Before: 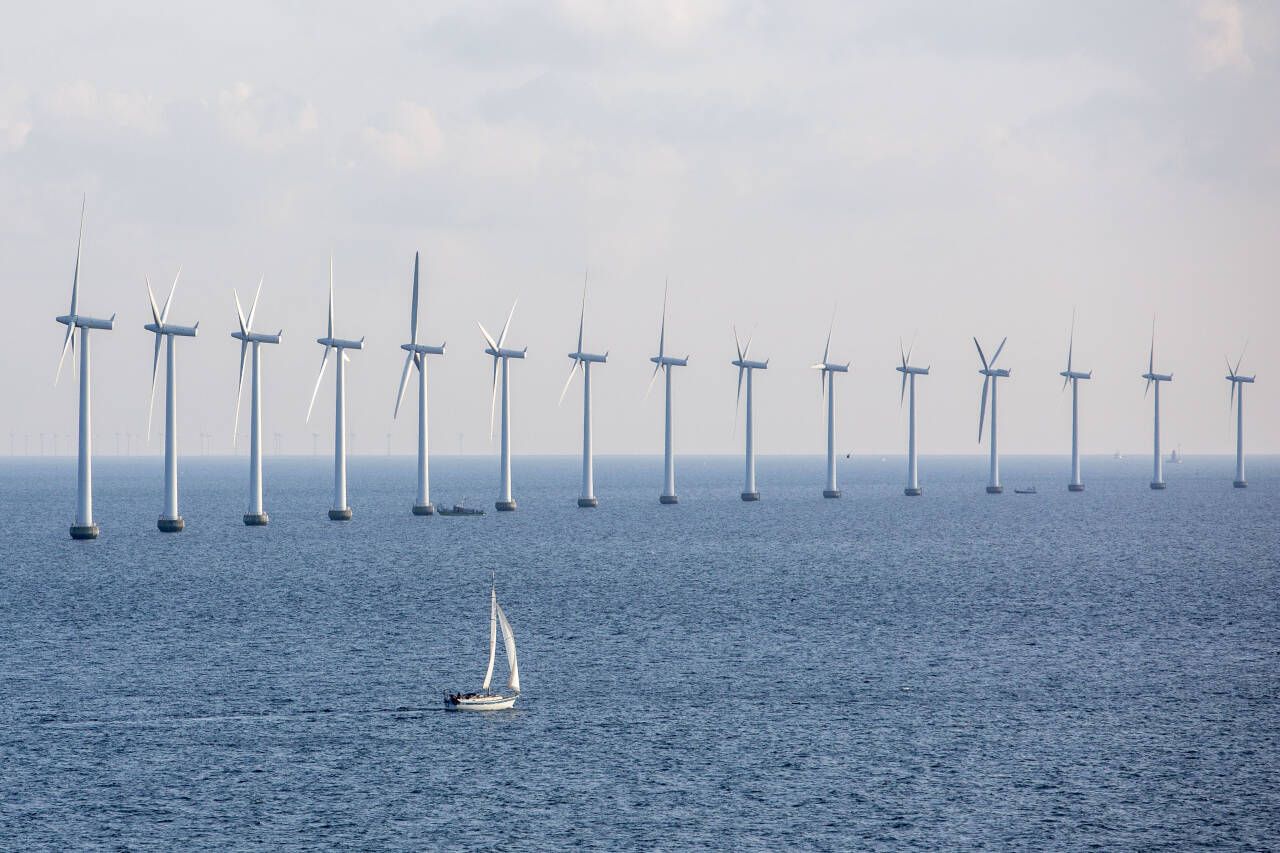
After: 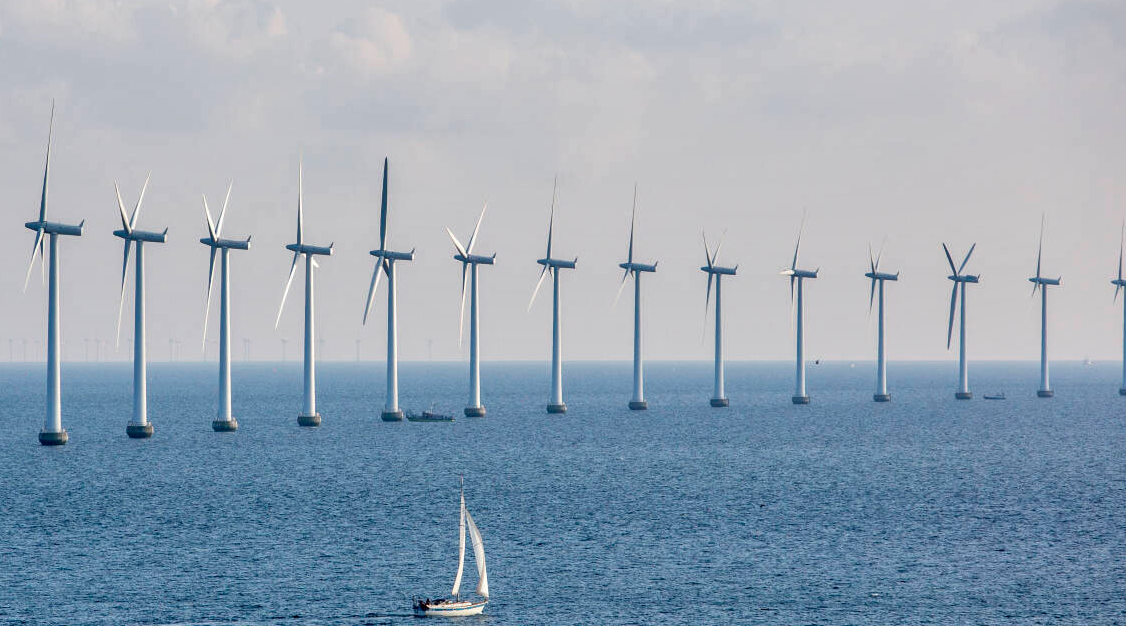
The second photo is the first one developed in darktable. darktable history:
shadows and highlights: soften with gaussian
crop and rotate: left 2.423%, top 11.08%, right 9.602%, bottom 15.518%
